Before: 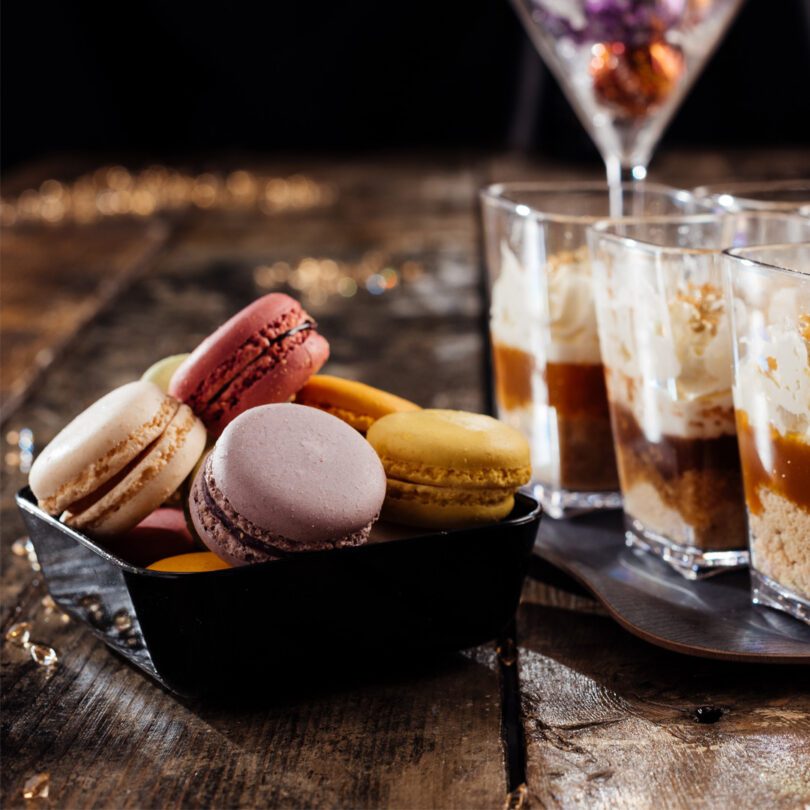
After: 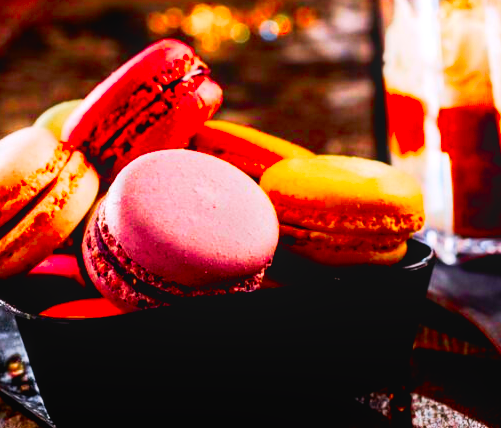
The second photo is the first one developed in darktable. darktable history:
crop: left 13.294%, top 31.413%, right 24.793%, bottom 15.704%
tone equalizer: -8 EV -0.712 EV, -7 EV -0.668 EV, -6 EV -0.575 EV, -5 EV -0.412 EV, -3 EV 0.375 EV, -2 EV 0.6 EV, -1 EV 0.675 EV, +0 EV 0.766 EV, edges refinement/feathering 500, mask exposure compensation -1.57 EV, preserve details no
color correction: highlights a* 1.56, highlights b* -1.65, saturation 2.44
color zones: curves: ch1 [(0, 0.679) (0.143, 0.647) (0.286, 0.261) (0.378, -0.011) (0.571, 0.396) (0.714, 0.399) (0.857, 0.406) (1, 0.679)]
tone curve: curves: ch0 [(0, 0.013) (0.054, 0.018) (0.205, 0.191) (0.289, 0.292) (0.39, 0.424) (0.493, 0.551) (0.647, 0.752) (0.796, 0.887) (1, 0.998)]; ch1 [(0, 0) (0.371, 0.339) (0.477, 0.452) (0.494, 0.495) (0.501, 0.501) (0.51, 0.516) (0.54, 0.557) (0.572, 0.605) (0.66, 0.701) (0.783, 0.804) (1, 1)]; ch2 [(0, 0) (0.32, 0.281) (0.403, 0.399) (0.441, 0.428) (0.47, 0.469) (0.498, 0.496) (0.524, 0.543) (0.551, 0.579) (0.633, 0.665) (0.7, 0.711) (1, 1)], preserve colors none
local contrast: detail 110%
exposure: exposure -0.156 EV, compensate highlight preservation false
